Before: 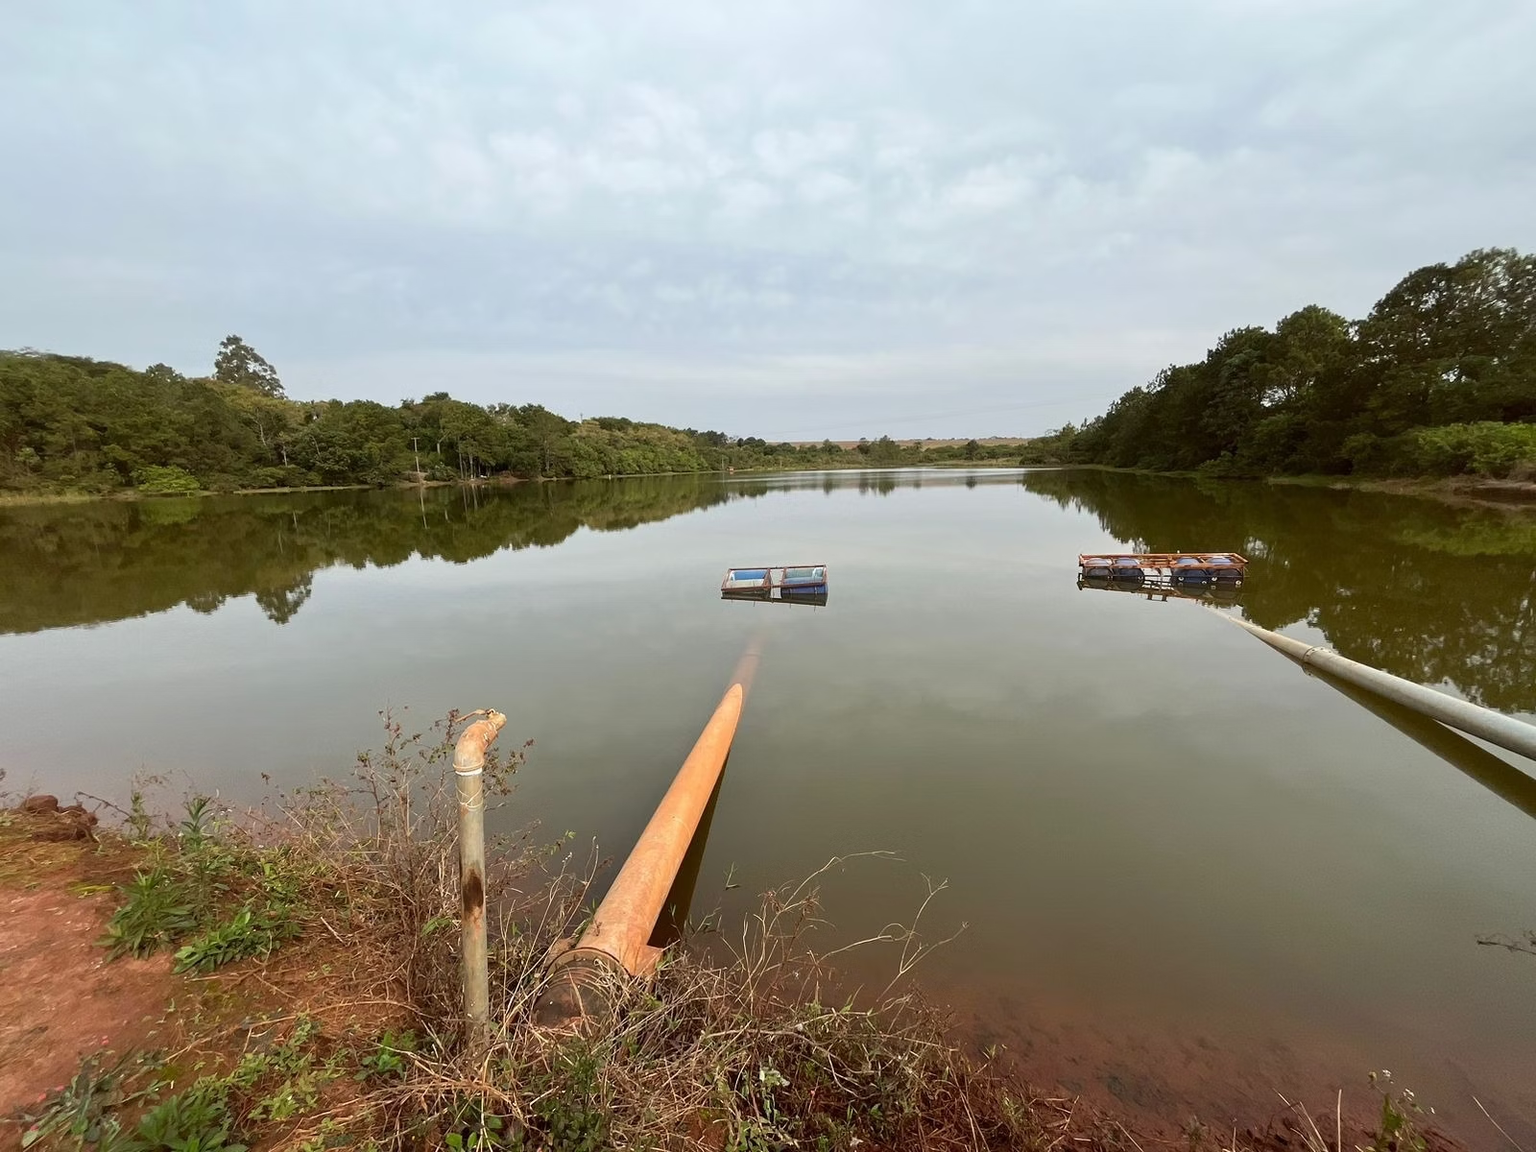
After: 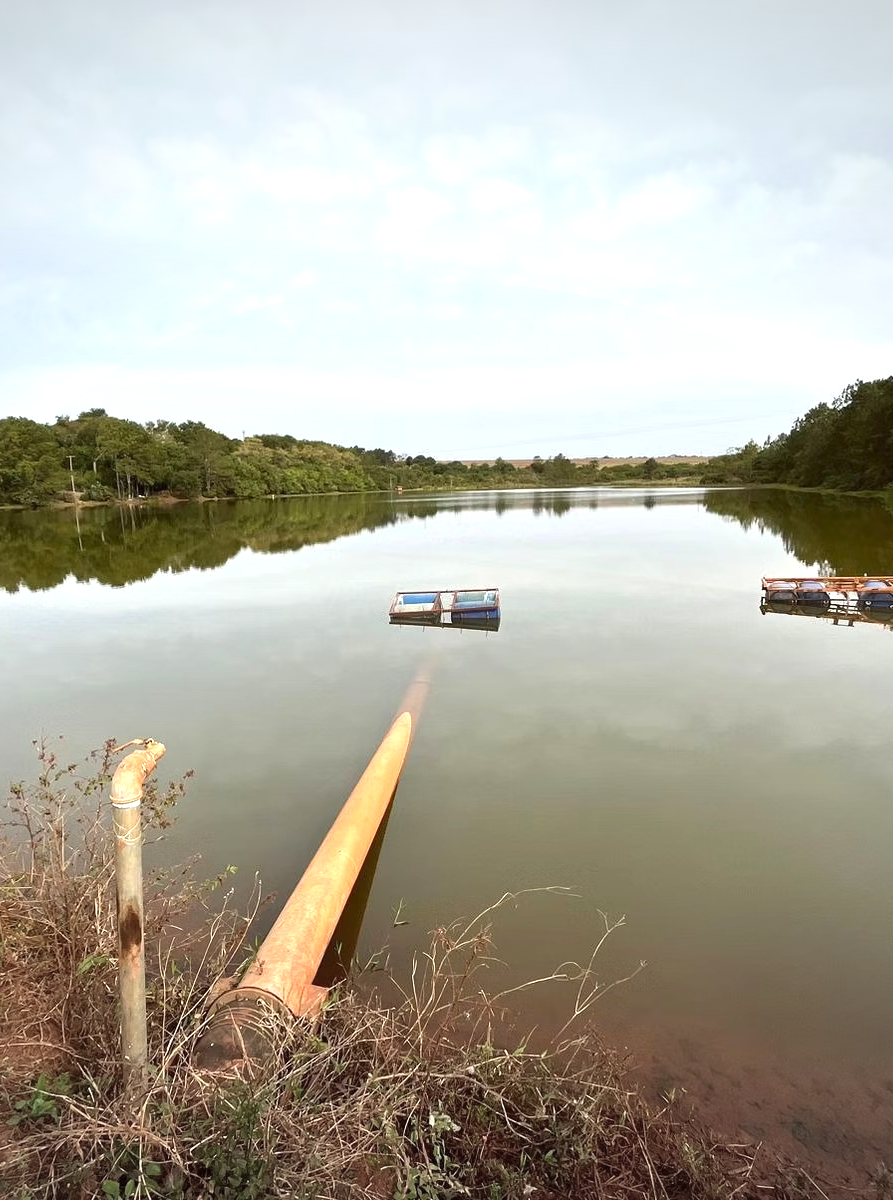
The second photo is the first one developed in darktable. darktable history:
shadows and highlights: shadows 36.99, highlights -27.63, soften with gaussian
exposure: black level correction 0, exposure 0.701 EV, compensate highlight preservation false
crop and rotate: left 22.665%, right 21.509%
tone equalizer: edges refinement/feathering 500, mask exposure compensation -1.57 EV, preserve details no
vignetting: fall-off radius 100.89%, width/height ratio 1.337, unbound false
